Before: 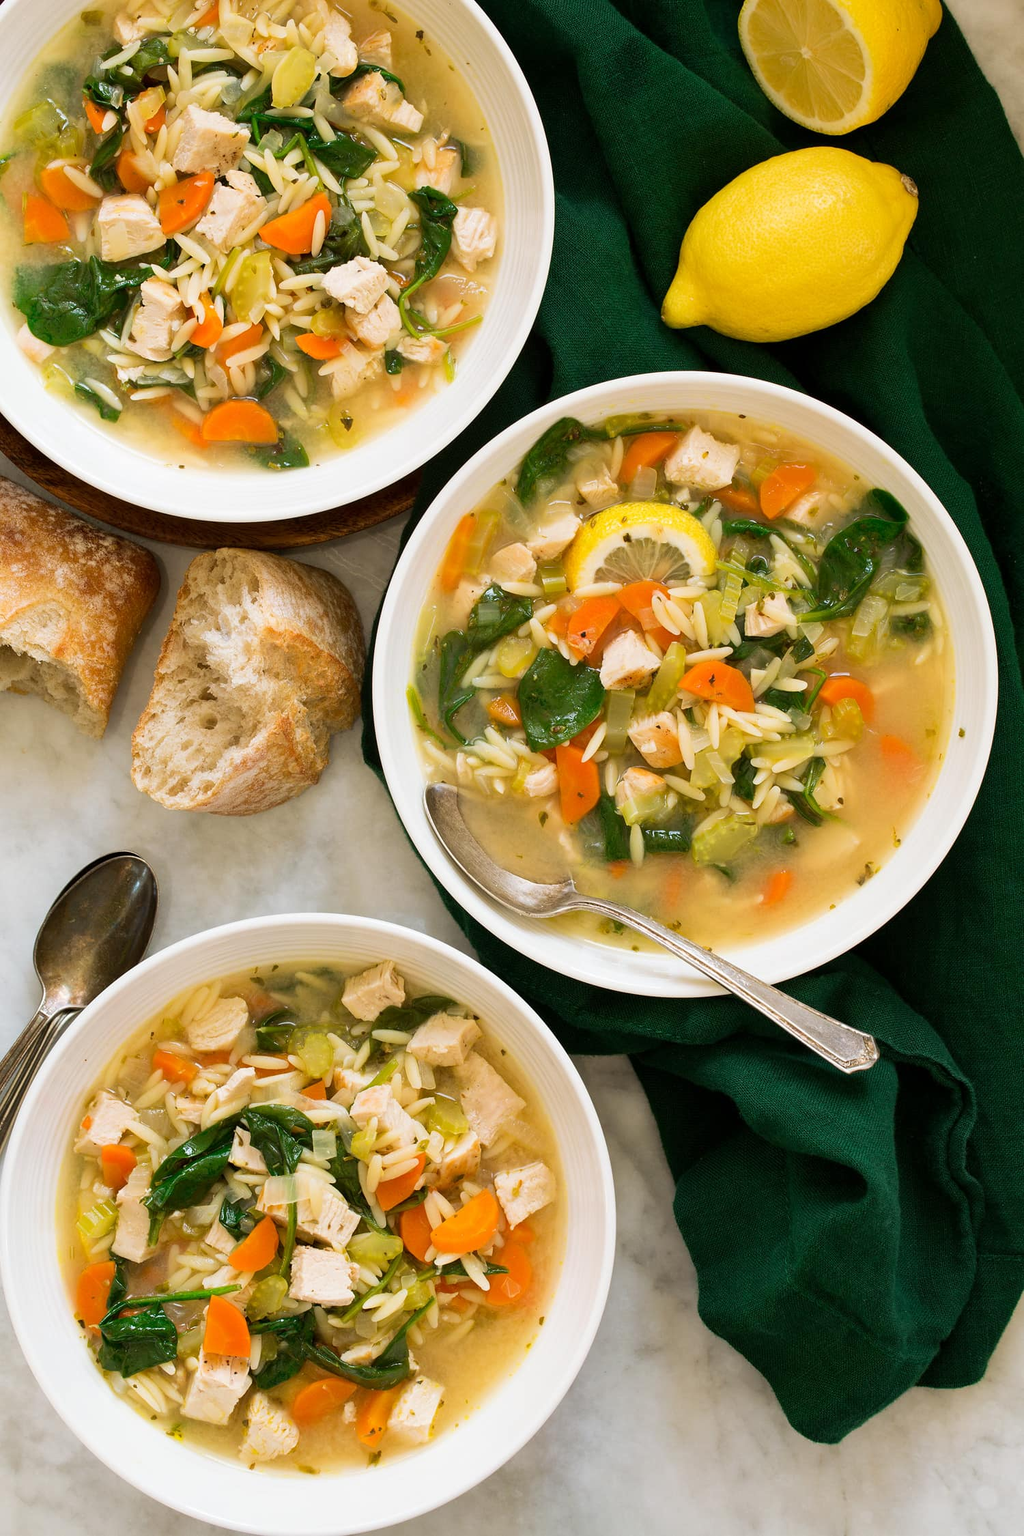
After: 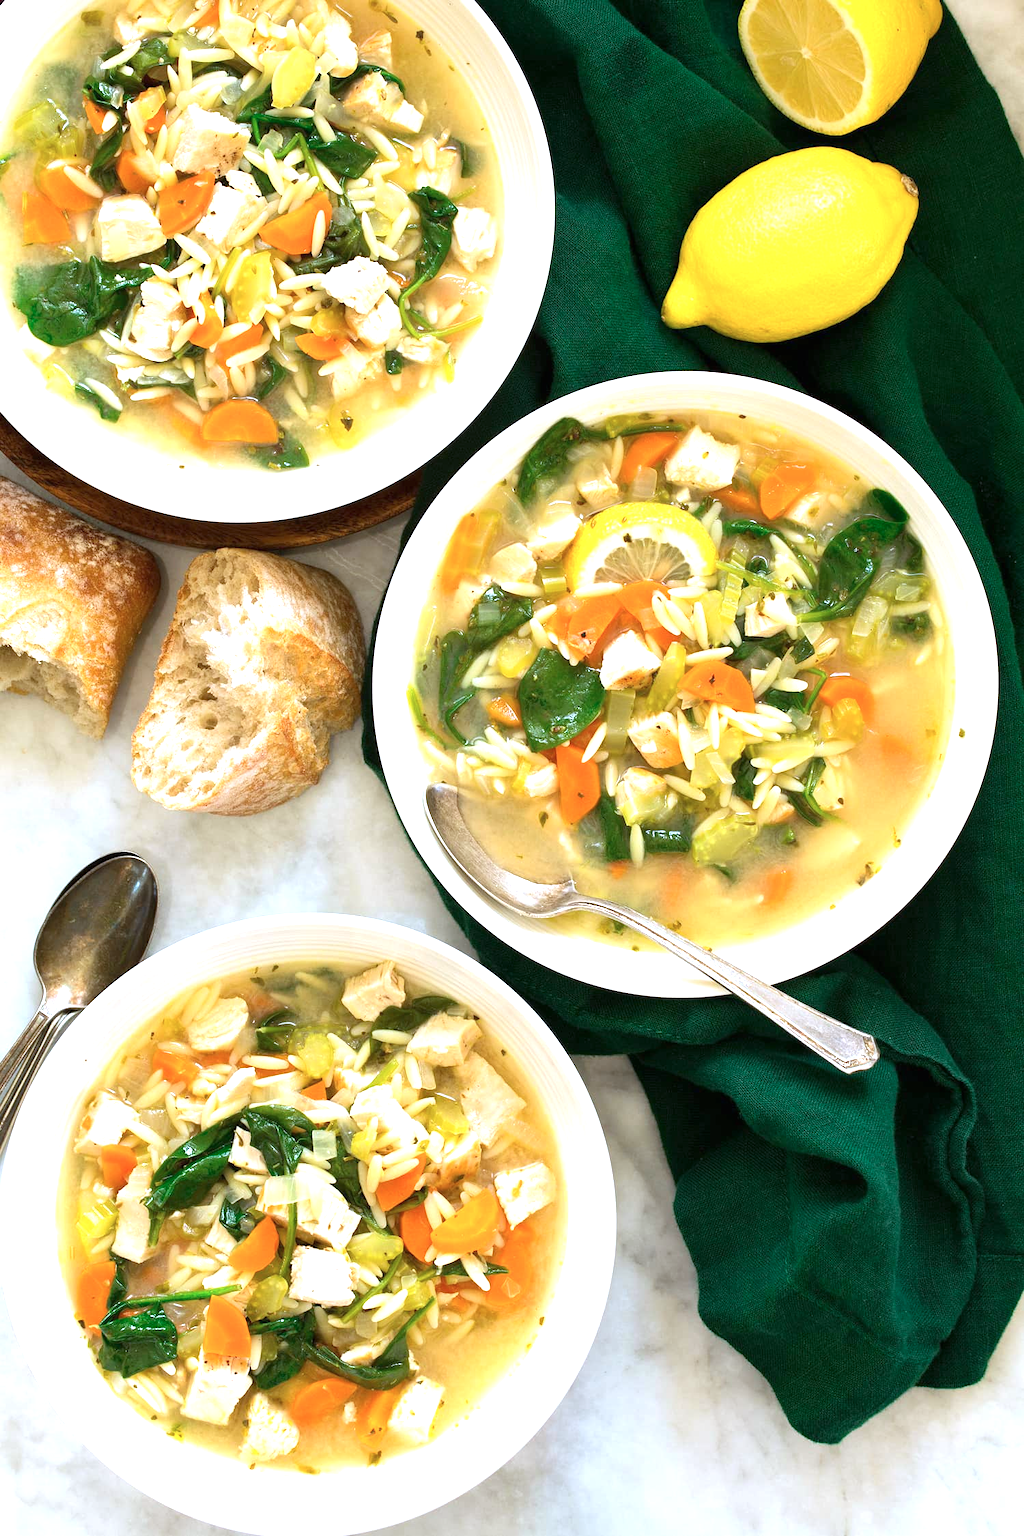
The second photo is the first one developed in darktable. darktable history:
color calibration: x 0.37, y 0.382, temperature 4313.32 K
exposure: black level correction 0, exposure 0.9 EV, compensate highlight preservation false
